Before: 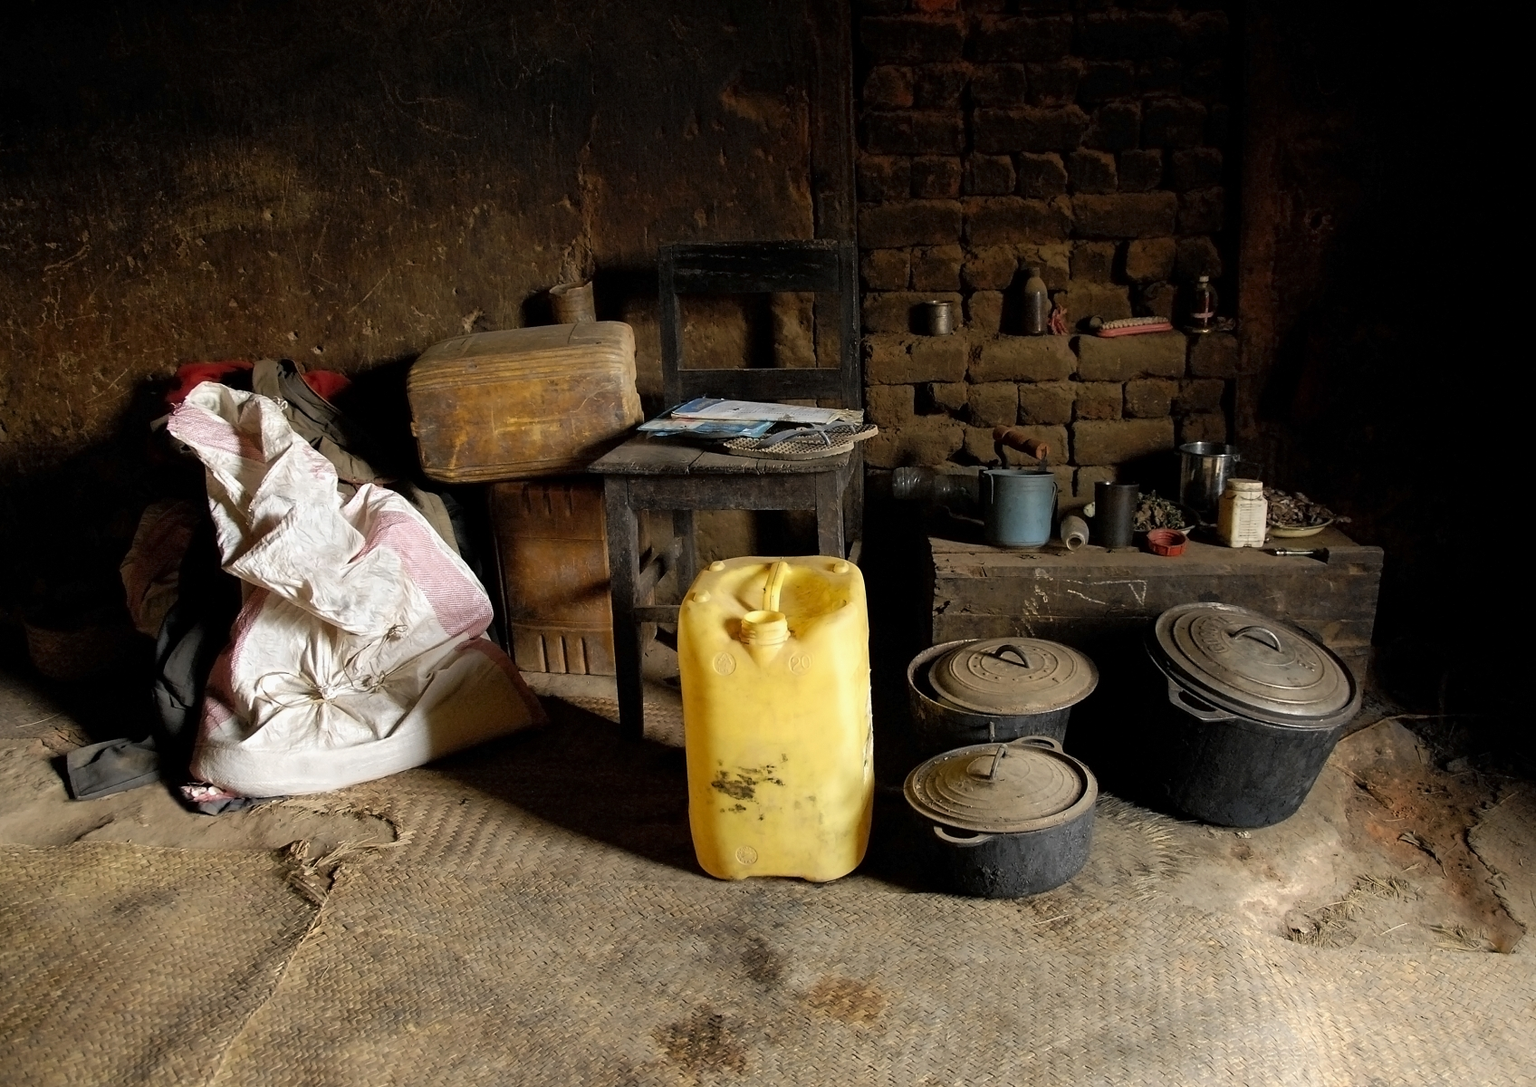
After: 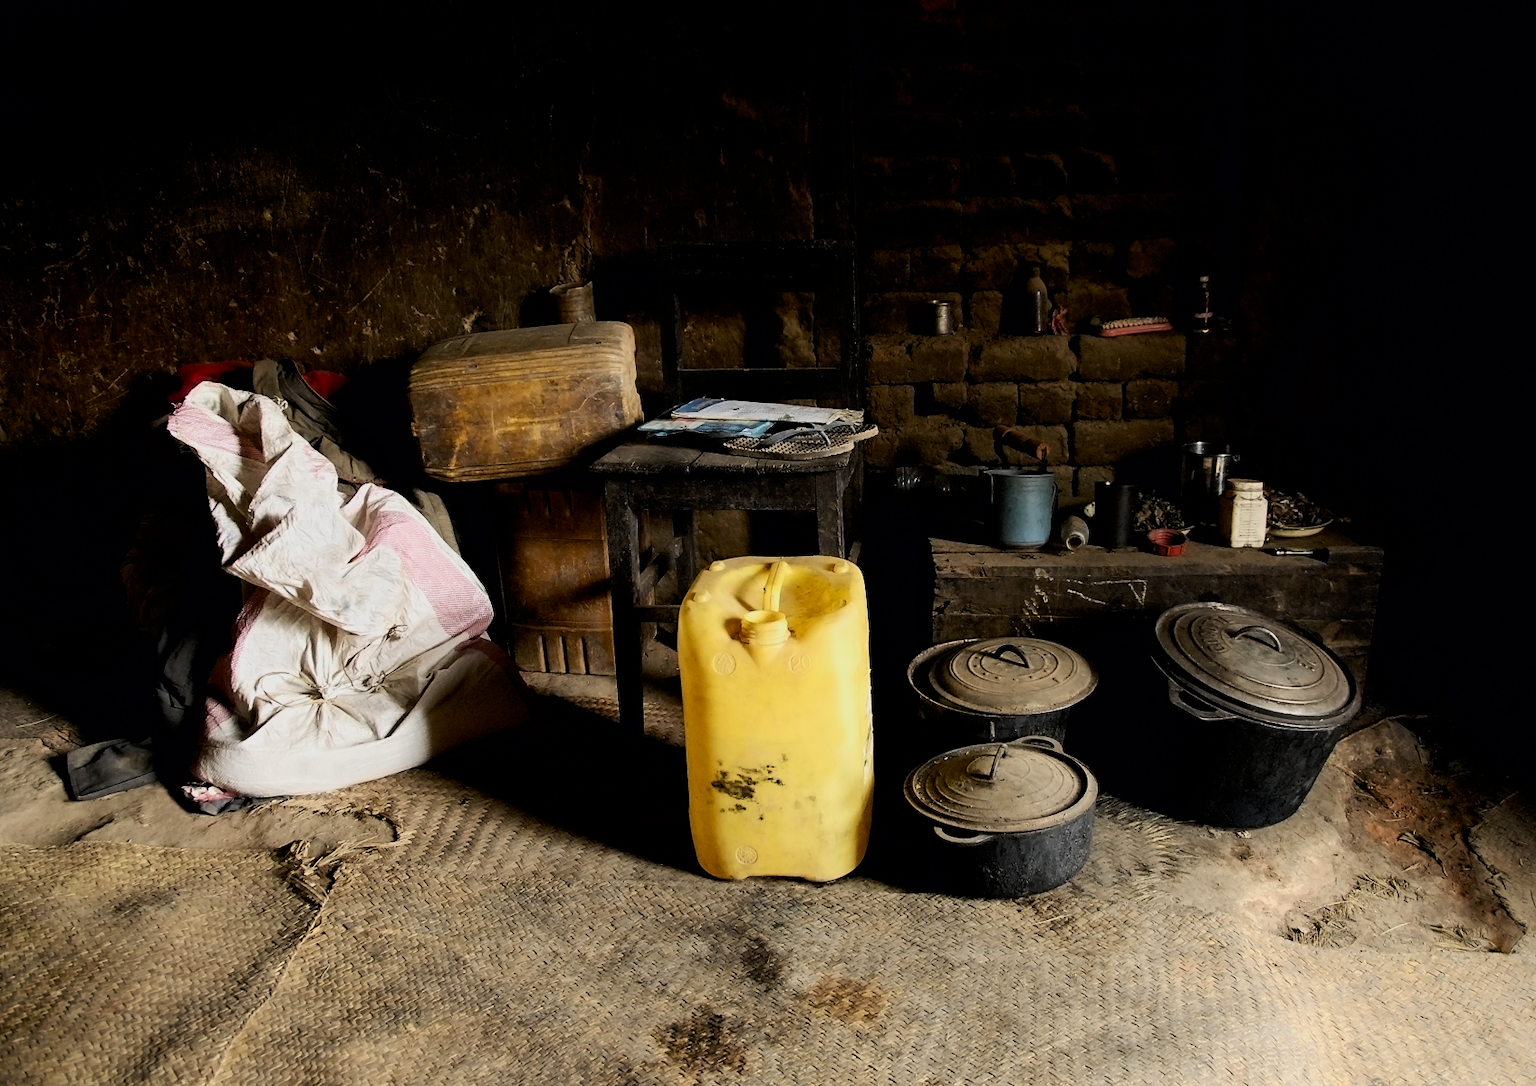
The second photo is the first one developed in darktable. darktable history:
contrast brightness saturation: contrast 0.146, brightness -0.015, saturation 0.099
filmic rgb: black relative exposure -7.5 EV, white relative exposure 4.99 EV, threshold 3.01 EV, hardness 3.32, contrast 1.3, color science v6 (2022), enable highlight reconstruction true
